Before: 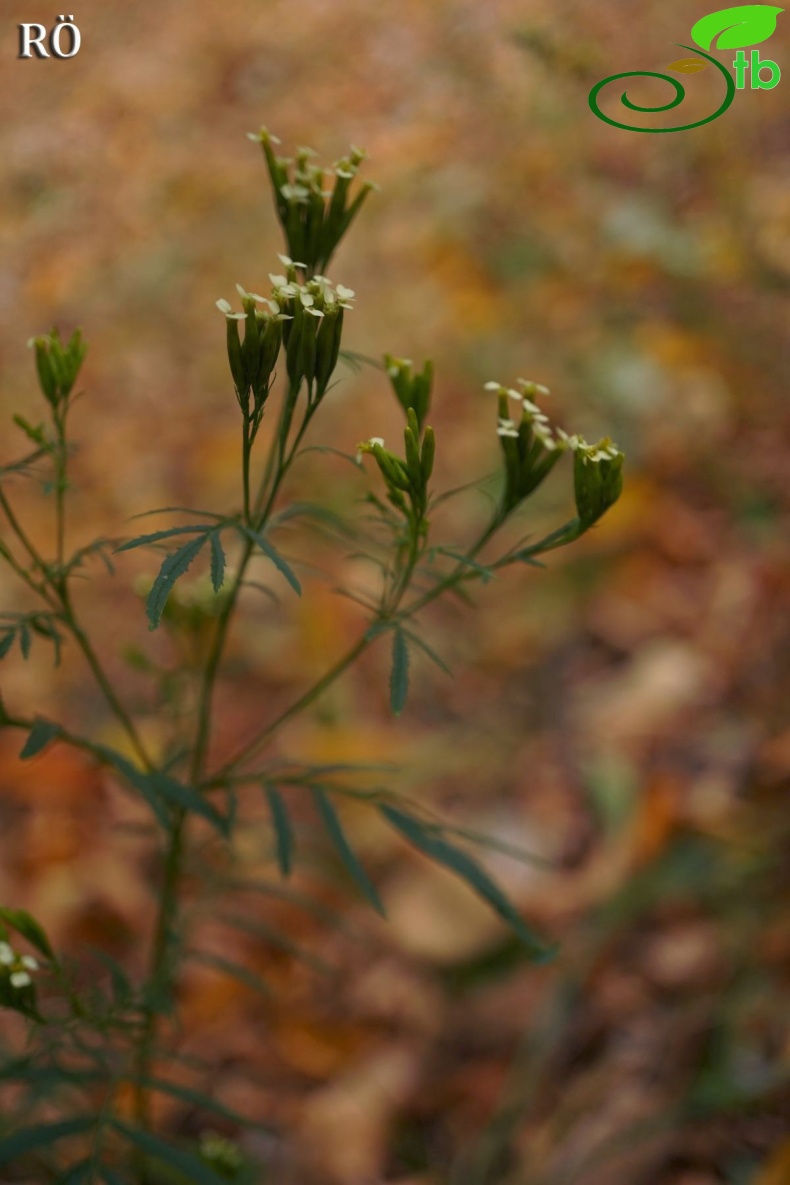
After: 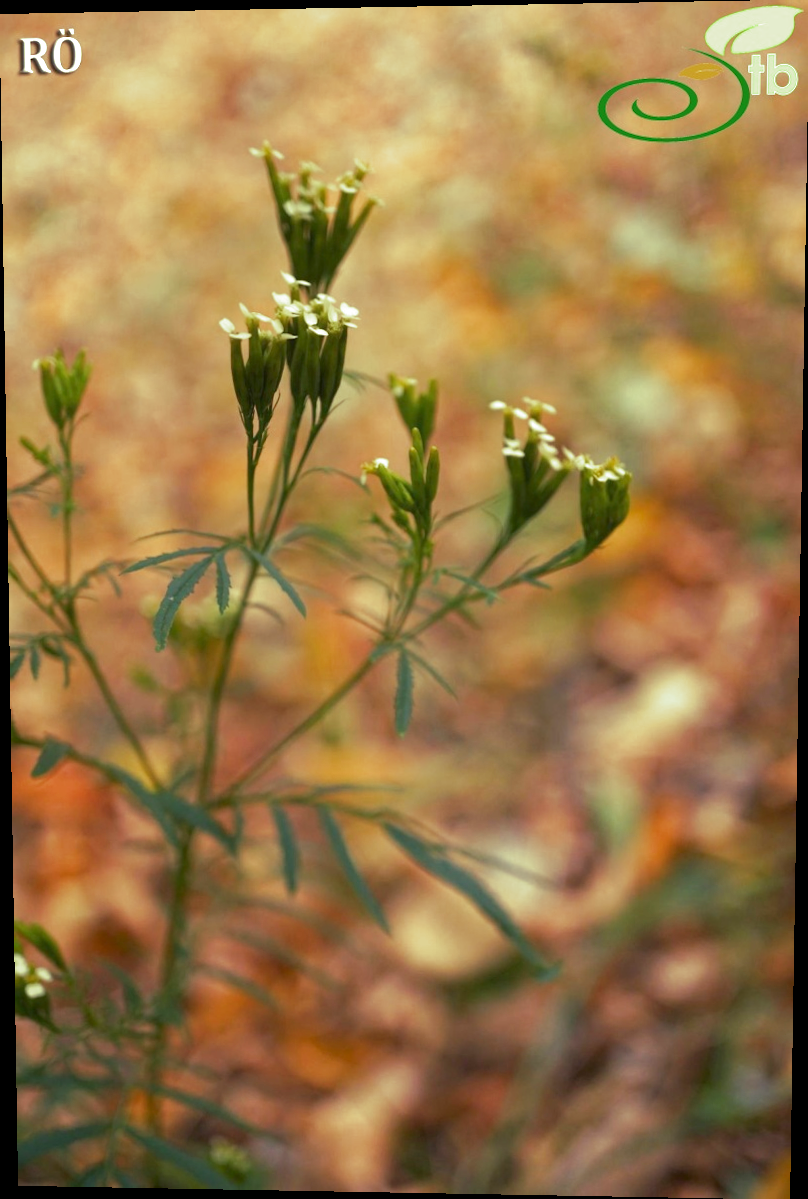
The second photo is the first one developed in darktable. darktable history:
exposure: exposure 1.137 EV, compensate highlight preservation false
rotate and perspective: lens shift (vertical) 0.048, lens shift (horizontal) -0.024, automatic cropping off
split-toning: shadows › hue 290.82°, shadows › saturation 0.34, highlights › saturation 0.38, balance 0, compress 50%
